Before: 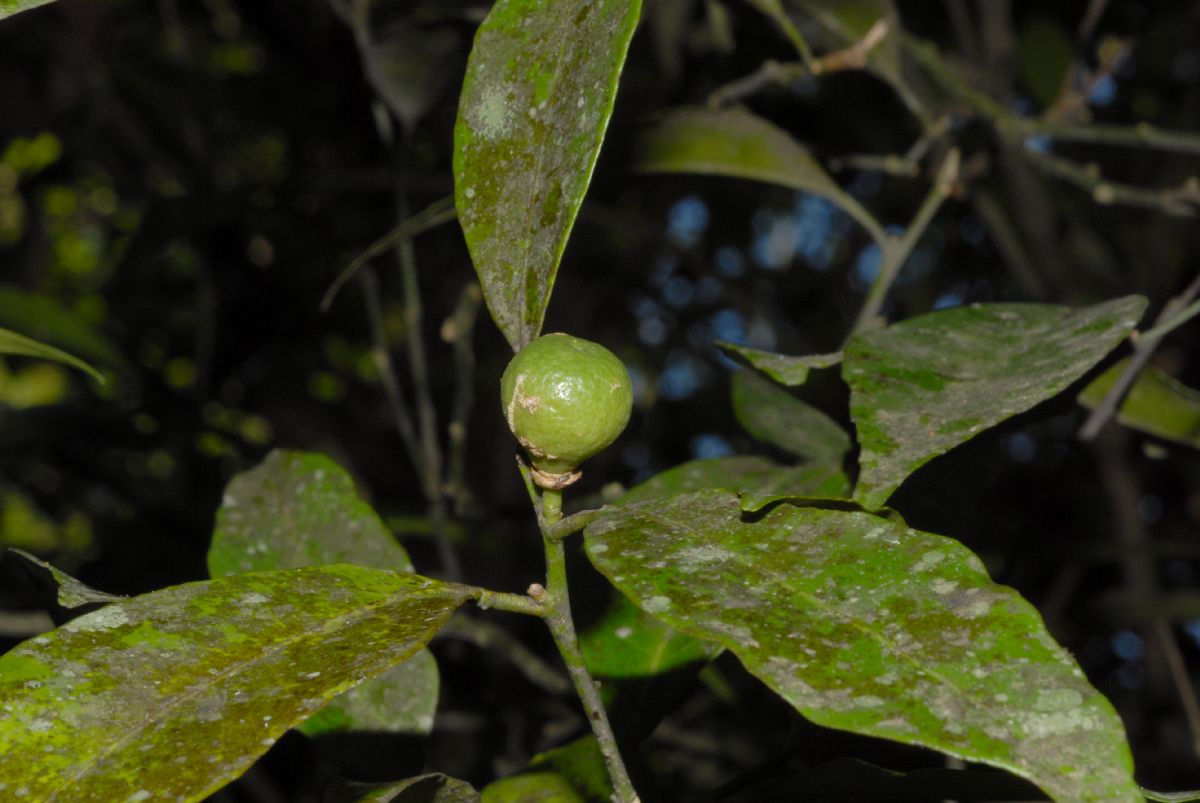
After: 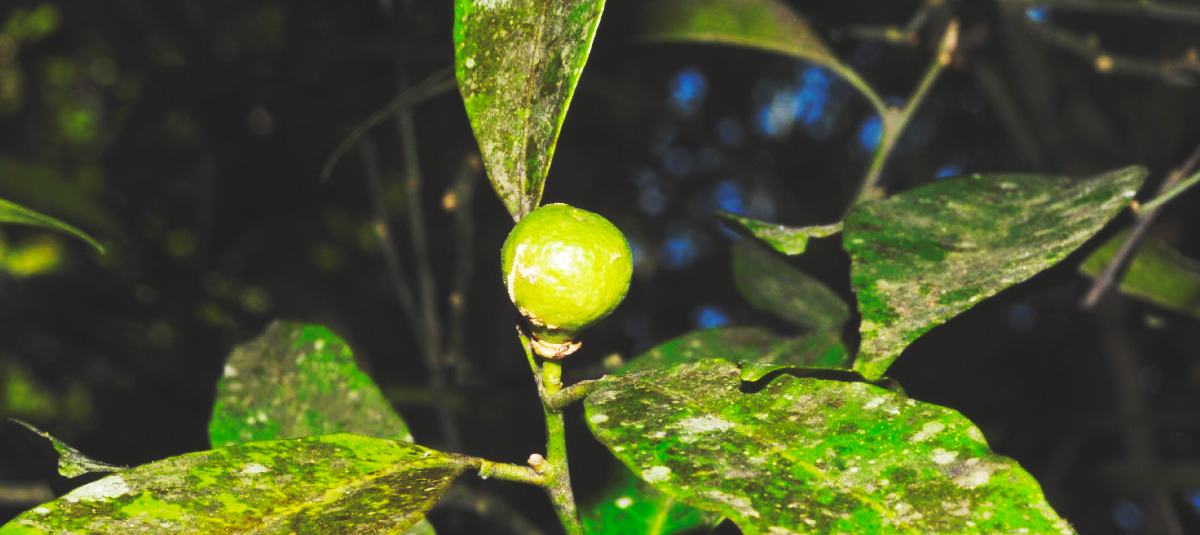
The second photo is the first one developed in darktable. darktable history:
shadows and highlights: radius 91.94, shadows -15.69, white point adjustment 0.209, highlights 32.02, compress 48.41%, soften with gaussian
base curve: curves: ch0 [(0, 0.015) (0.085, 0.116) (0.134, 0.298) (0.19, 0.545) (0.296, 0.764) (0.599, 0.982) (1, 1)], preserve colors none
crop: top 16.219%, bottom 16.723%
